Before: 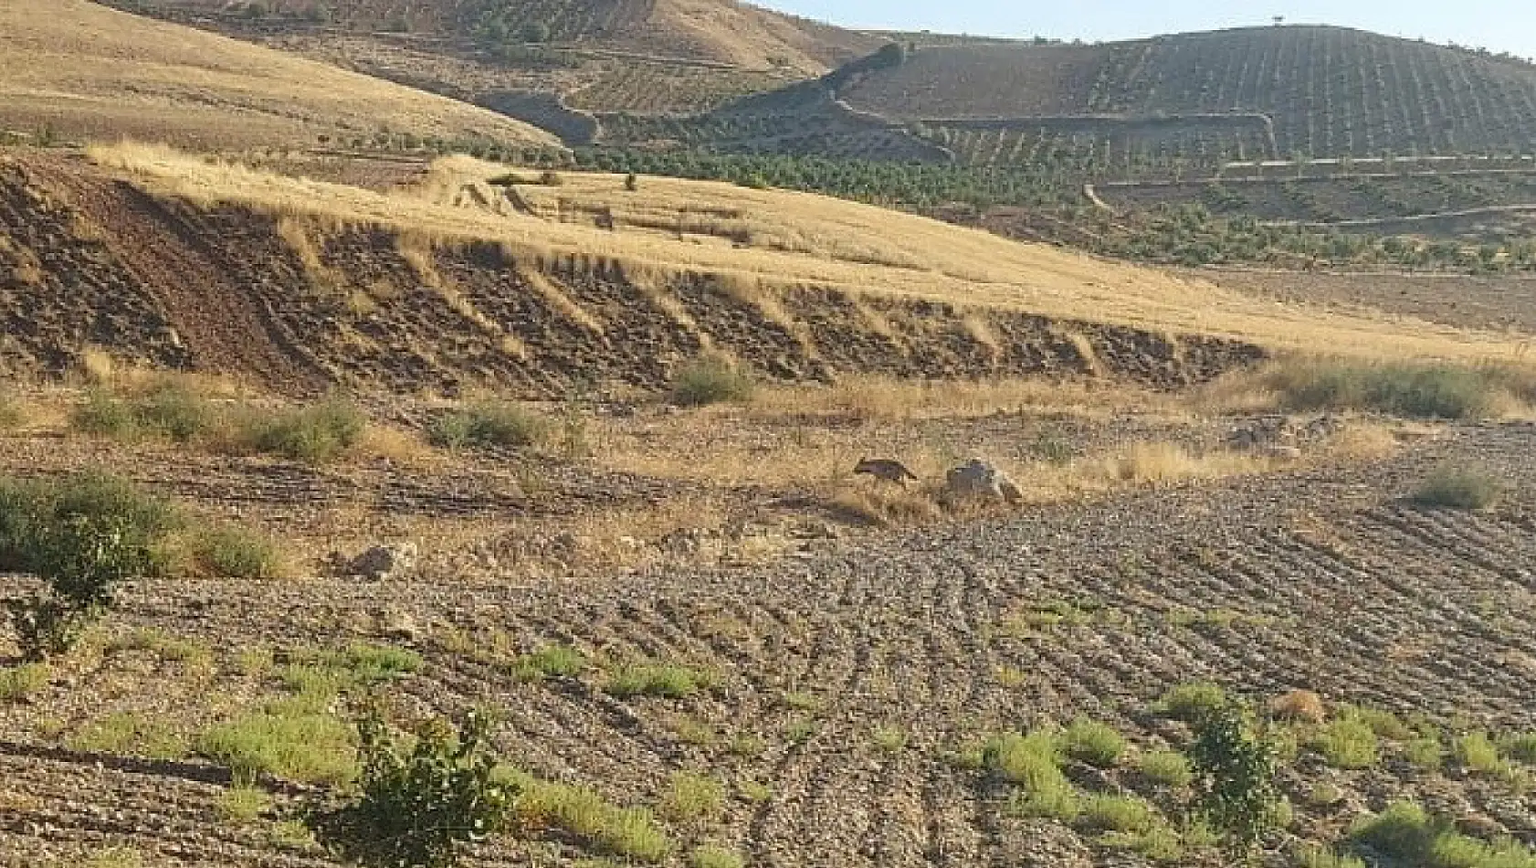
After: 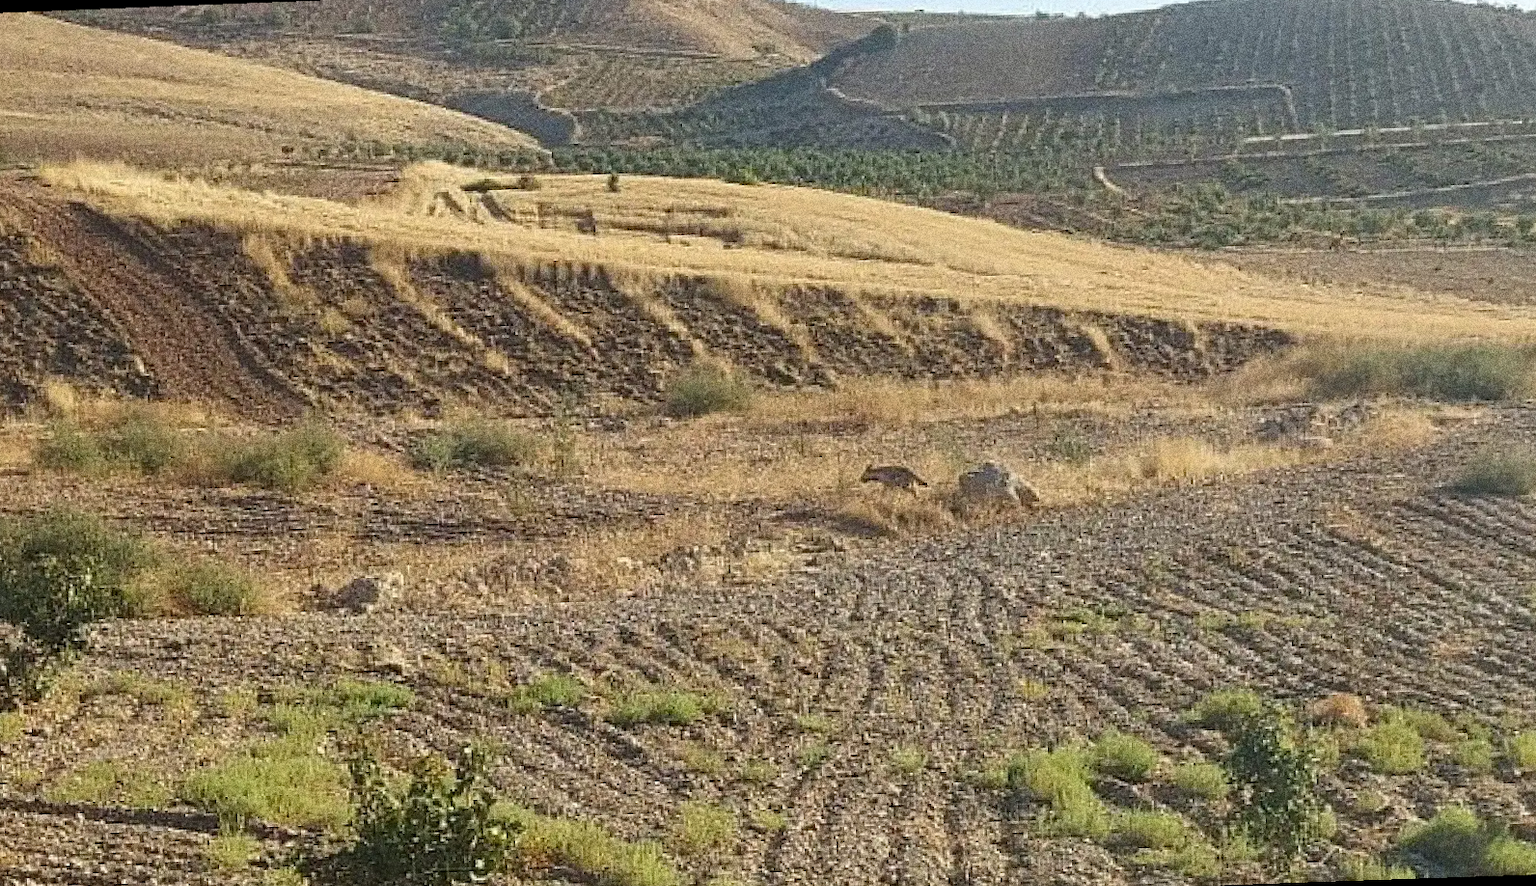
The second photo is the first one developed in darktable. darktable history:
grain: coarseness 10.62 ISO, strength 55.56%
rotate and perspective: rotation -2.12°, lens shift (vertical) 0.009, lens shift (horizontal) -0.008, automatic cropping original format, crop left 0.036, crop right 0.964, crop top 0.05, crop bottom 0.959
